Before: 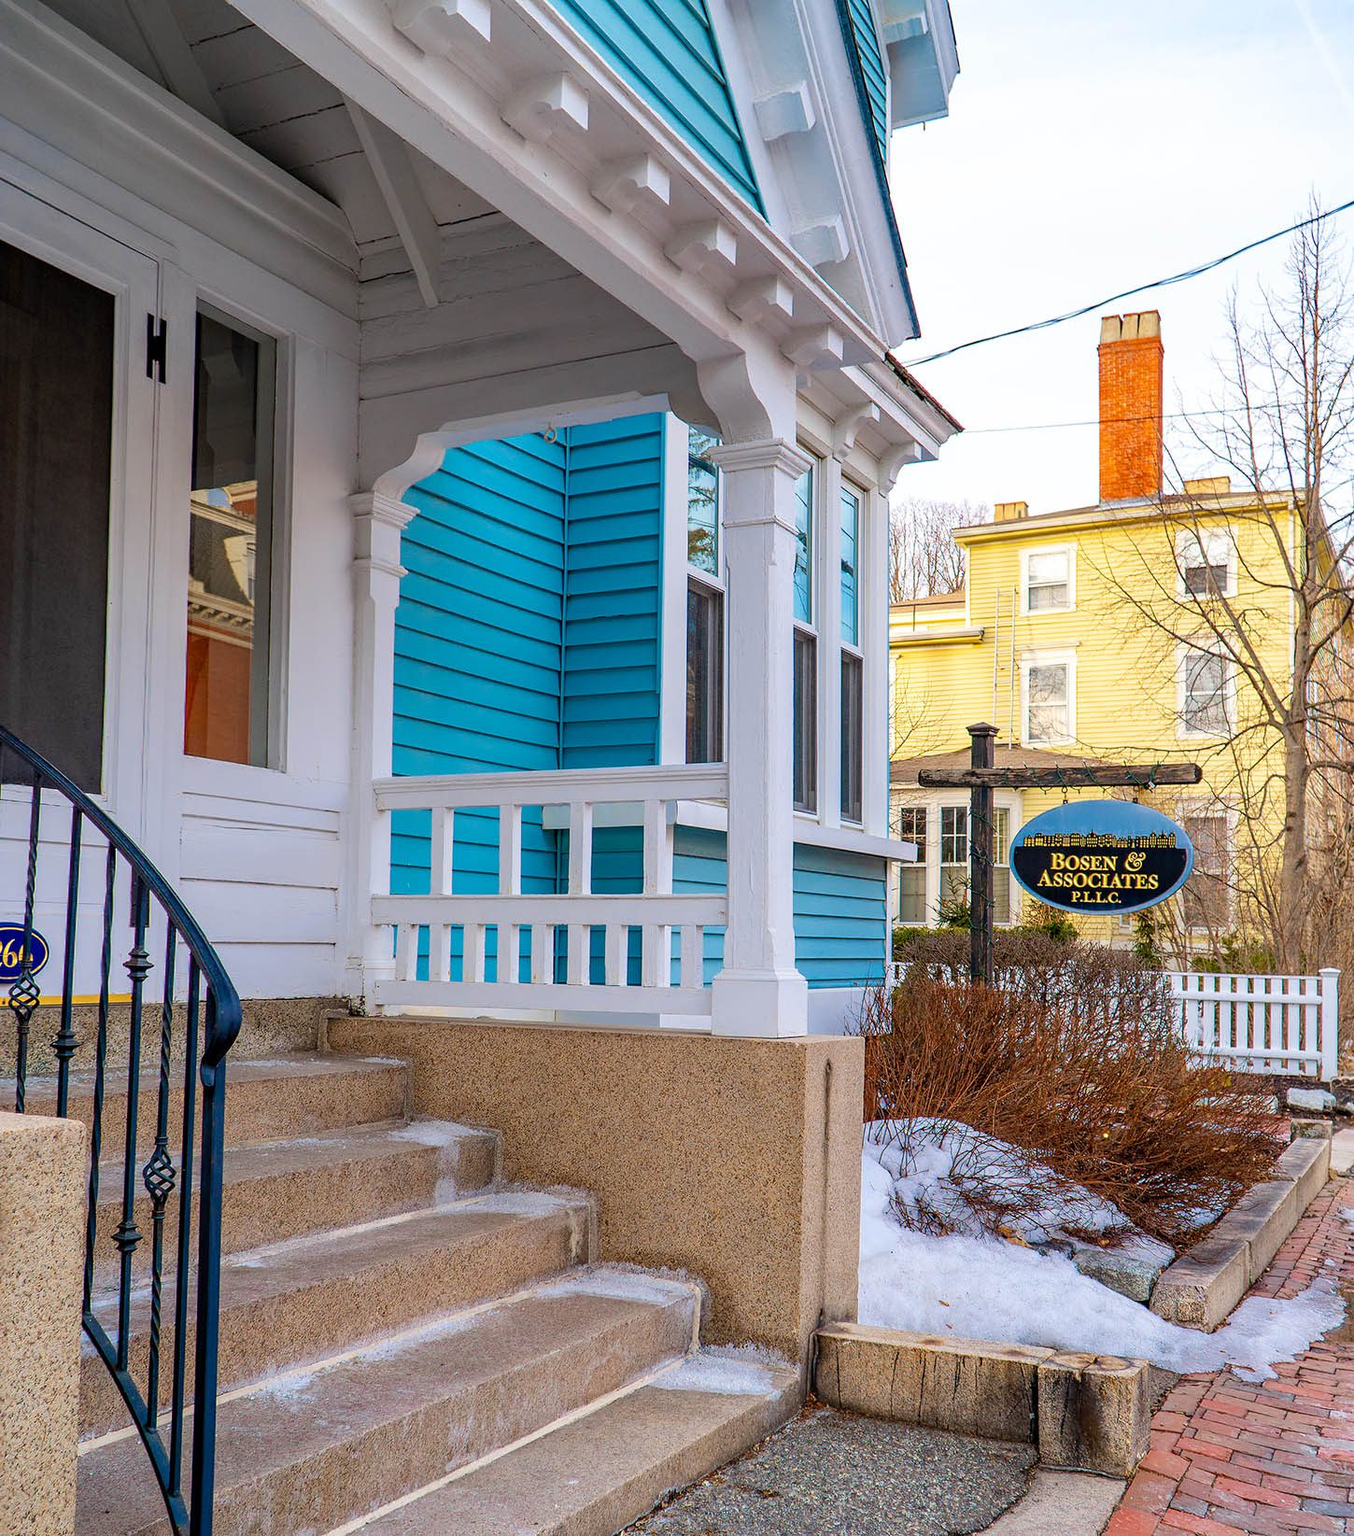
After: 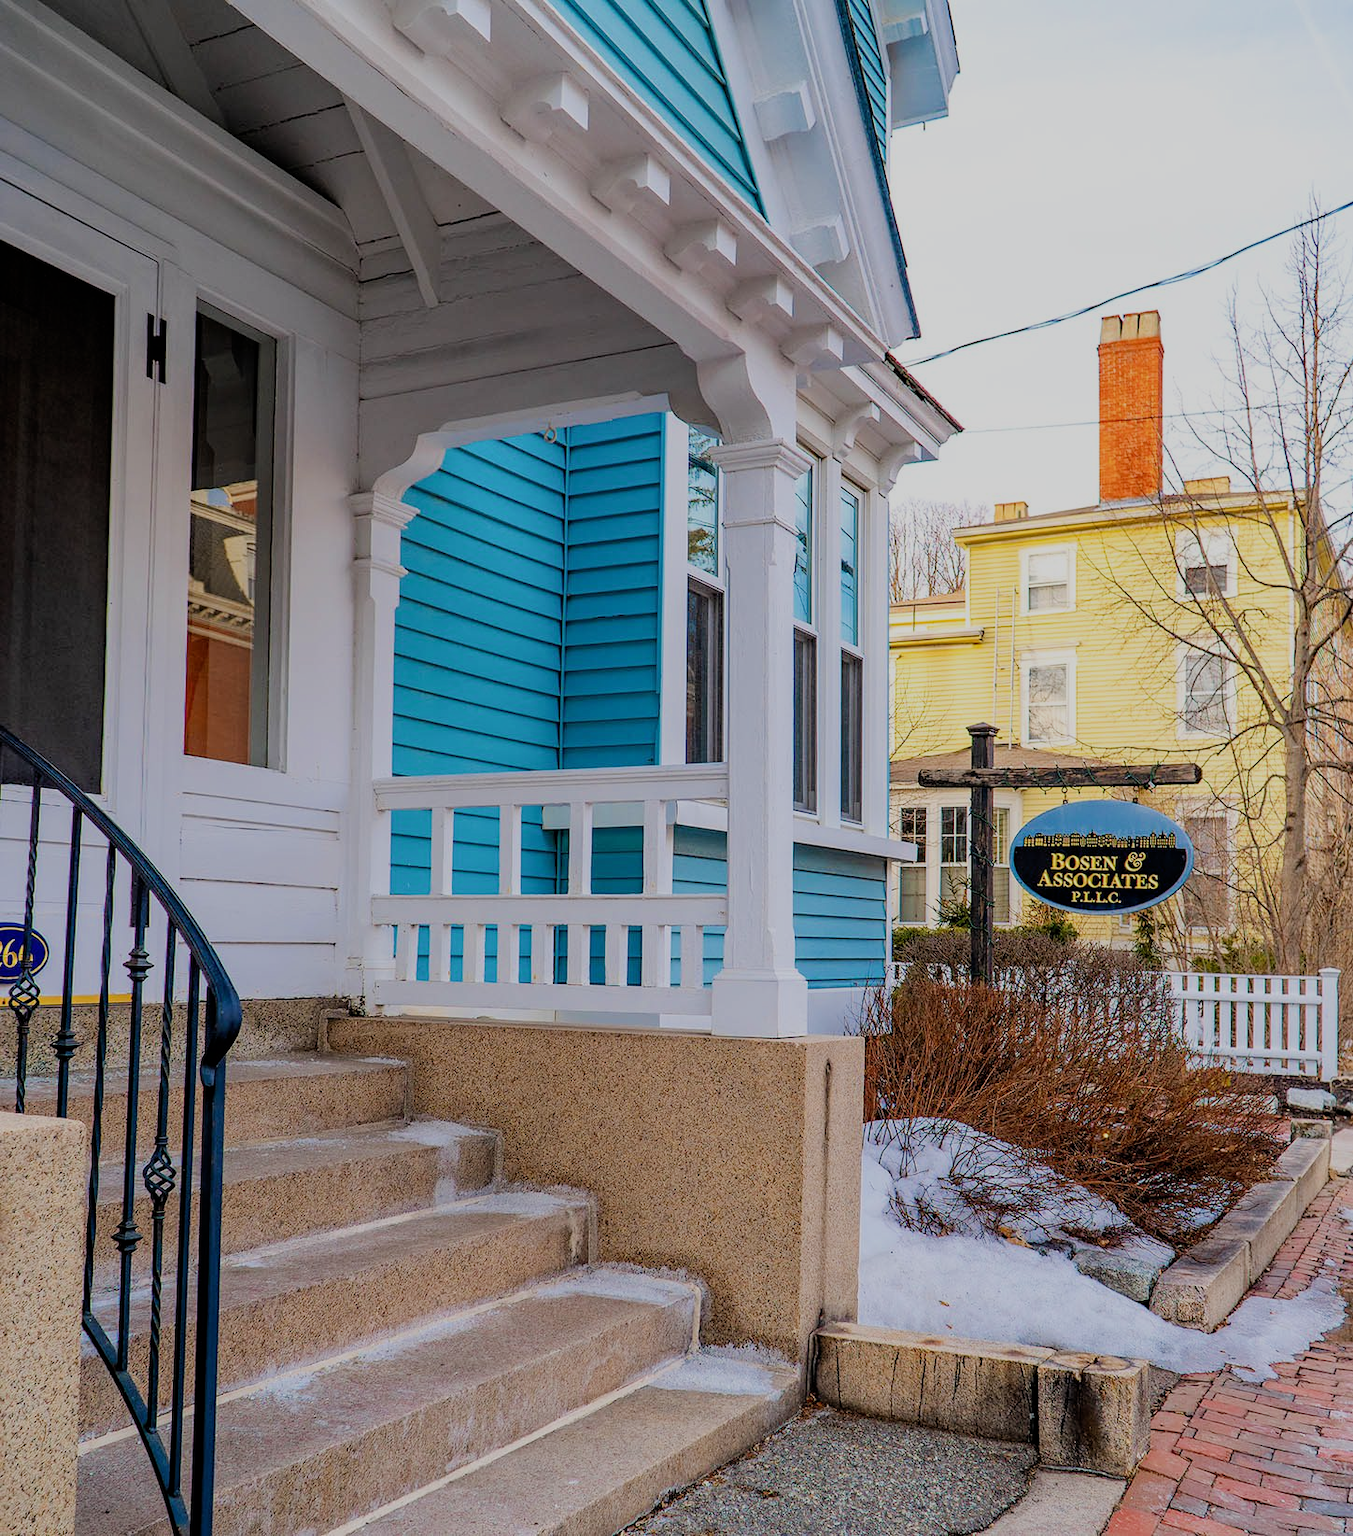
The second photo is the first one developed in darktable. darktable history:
exposure: exposure -0.144 EV, compensate exposure bias true, compensate highlight preservation false
filmic rgb: black relative exposure -7.65 EV, white relative exposure 4.56 EV, hardness 3.61
